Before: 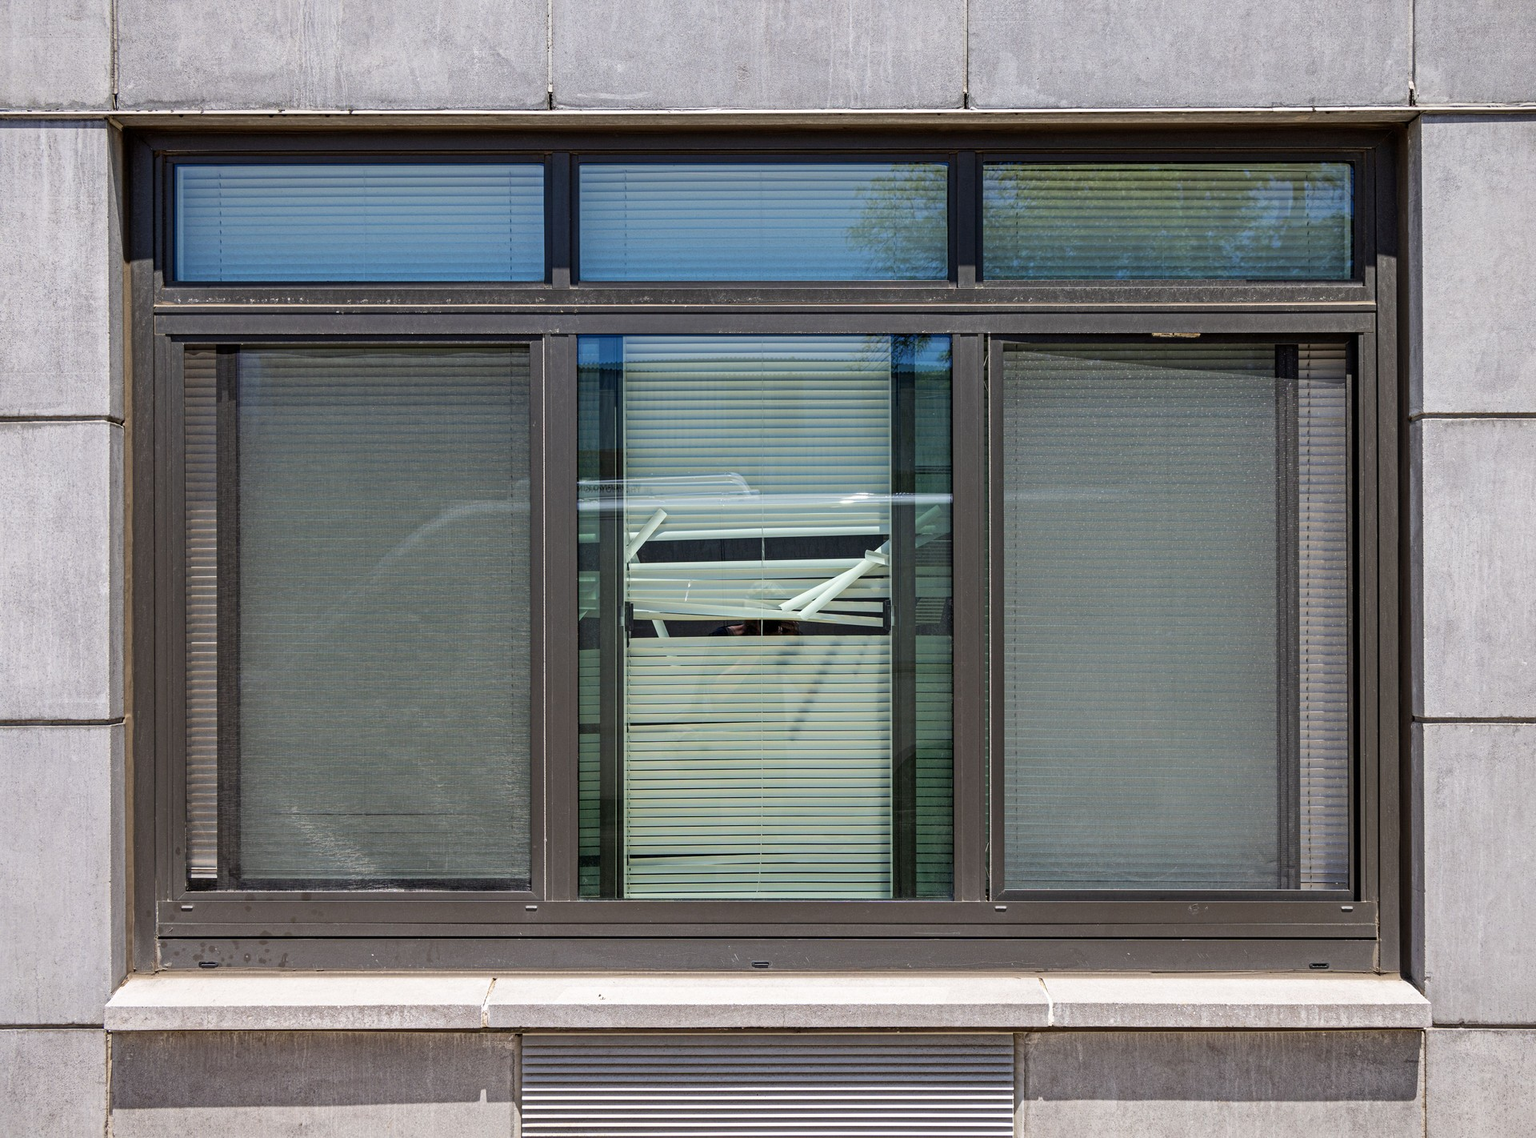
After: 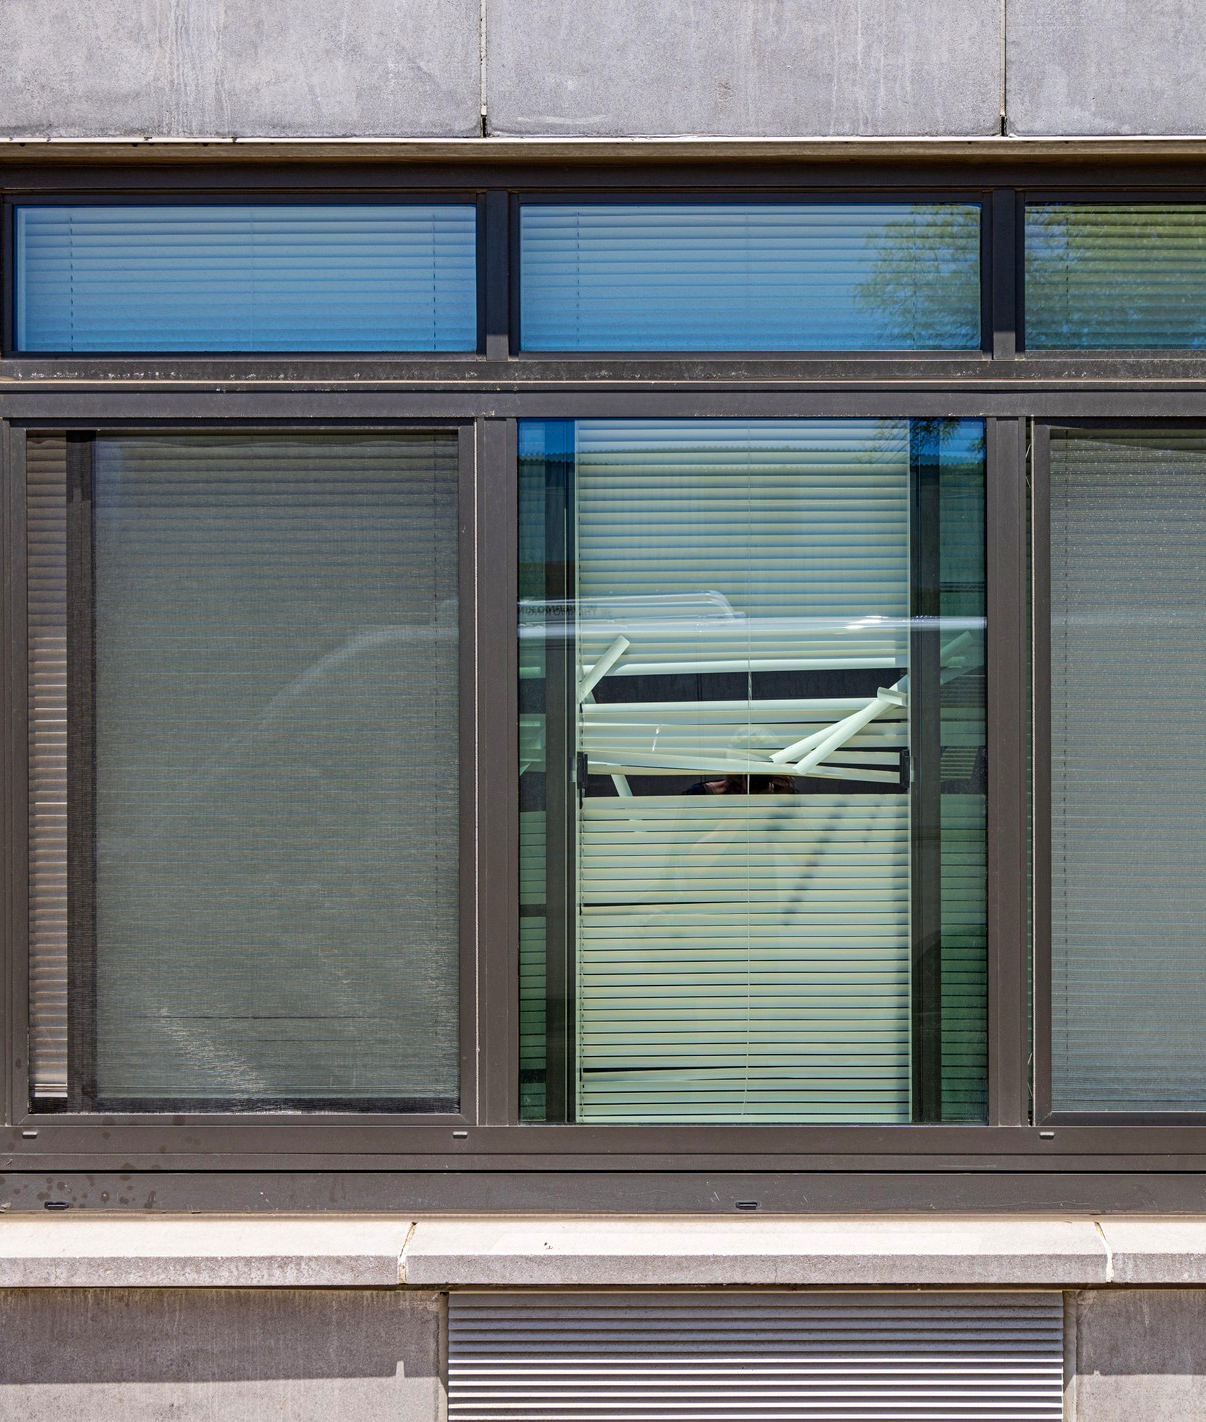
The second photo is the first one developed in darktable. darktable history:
crop: left 10.644%, right 26.528%
color balance rgb: perceptual saturation grading › global saturation 30%
